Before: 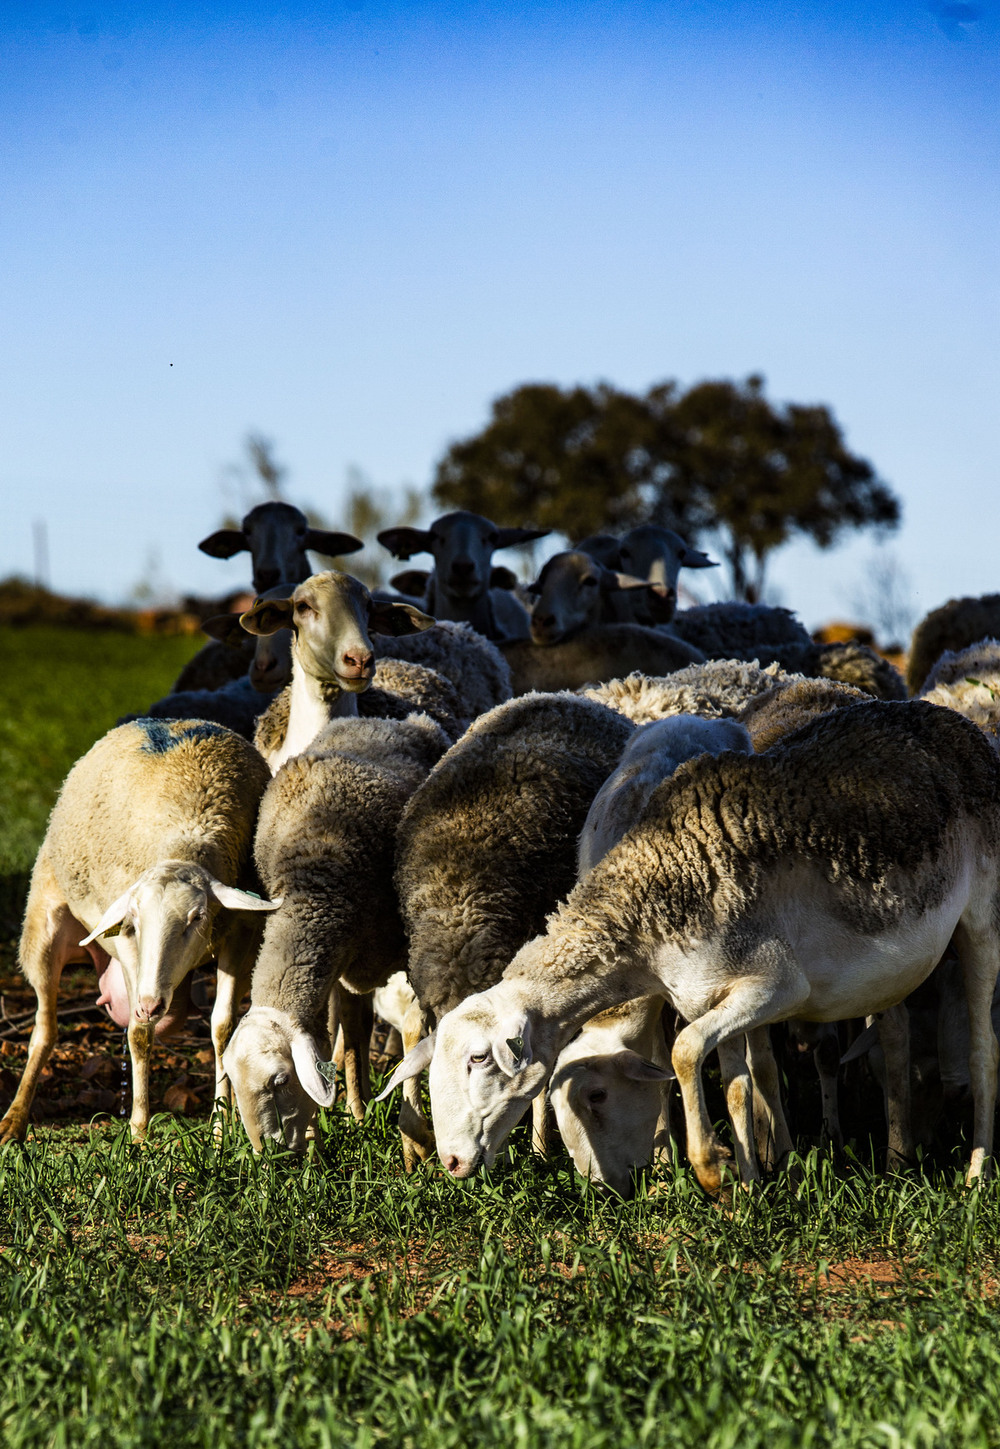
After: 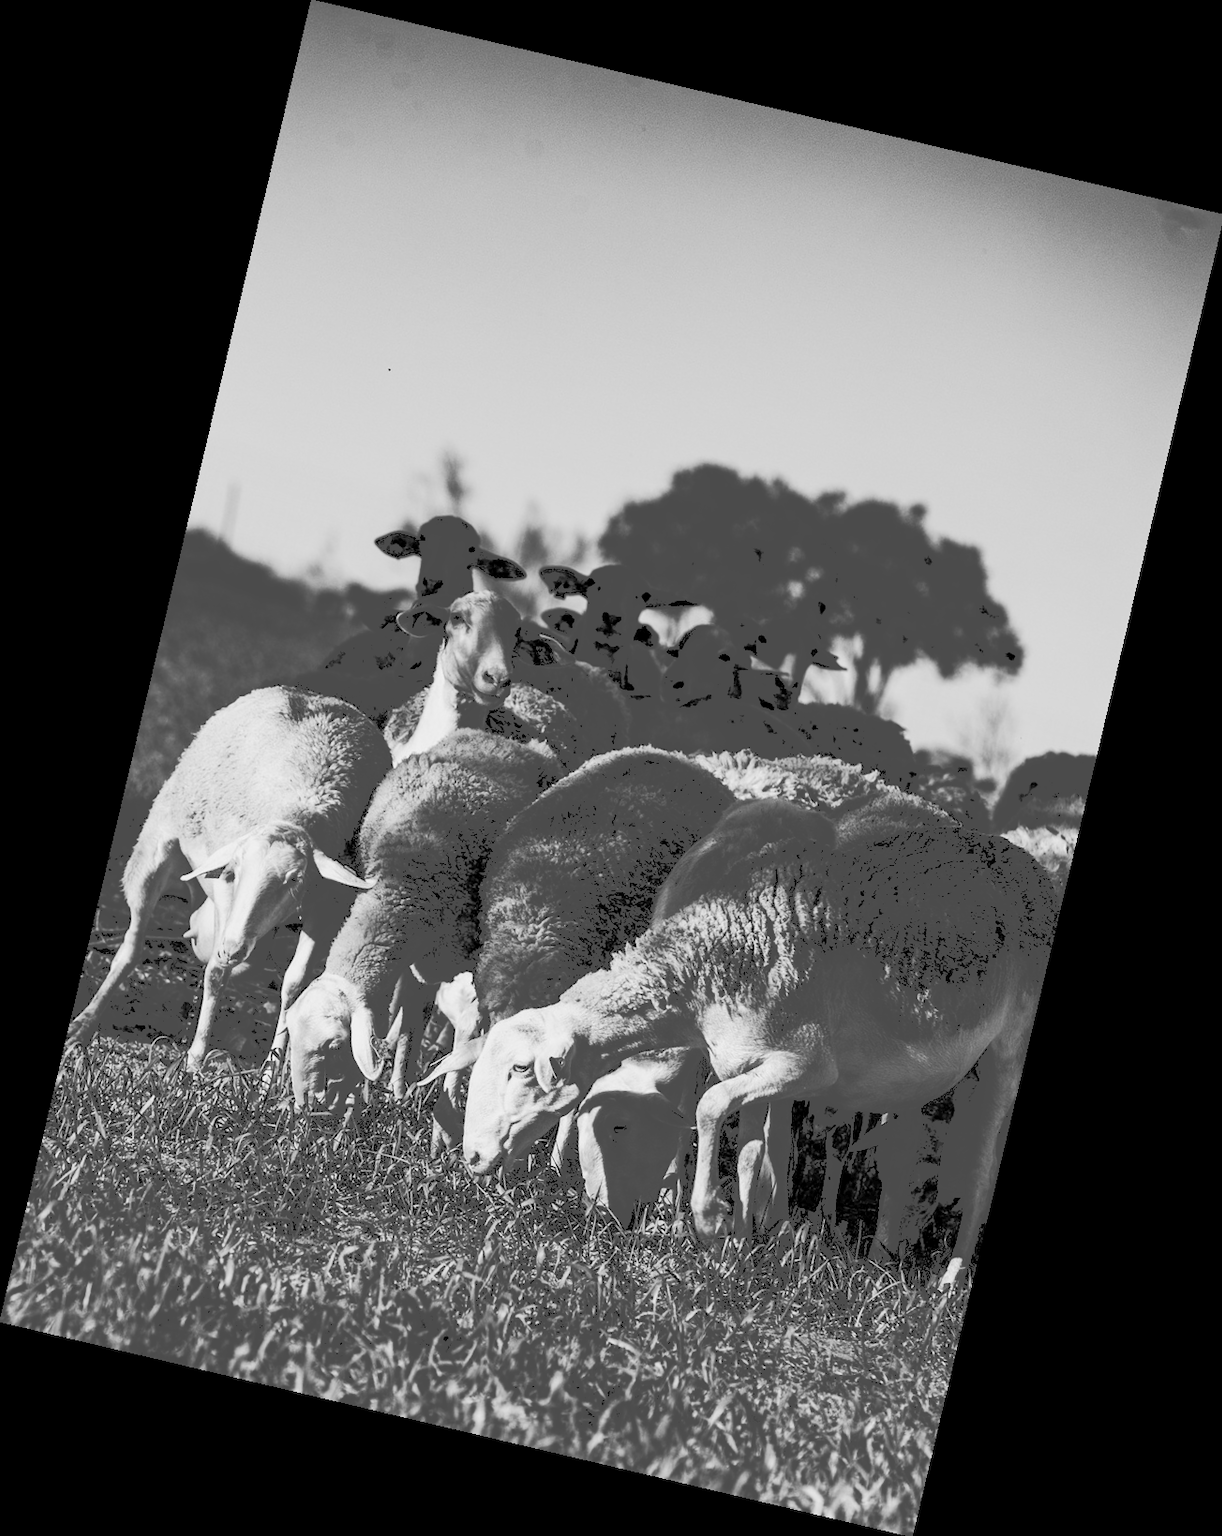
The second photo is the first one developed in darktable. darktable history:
monochrome: a -71.75, b 75.82
tone curve: curves: ch0 [(0, 0) (0.003, 0.334) (0.011, 0.338) (0.025, 0.338) (0.044, 0.338) (0.069, 0.339) (0.1, 0.342) (0.136, 0.343) (0.177, 0.349) (0.224, 0.36) (0.277, 0.385) (0.335, 0.42) (0.399, 0.465) (0.468, 0.535) (0.543, 0.632) (0.623, 0.73) (0.709, 0.814) (0.801, 0.879) (0.898, 0.935) (1, 1)], preserve colors none
rotate and perspective: rotation 13.27°, automatic cropping off
